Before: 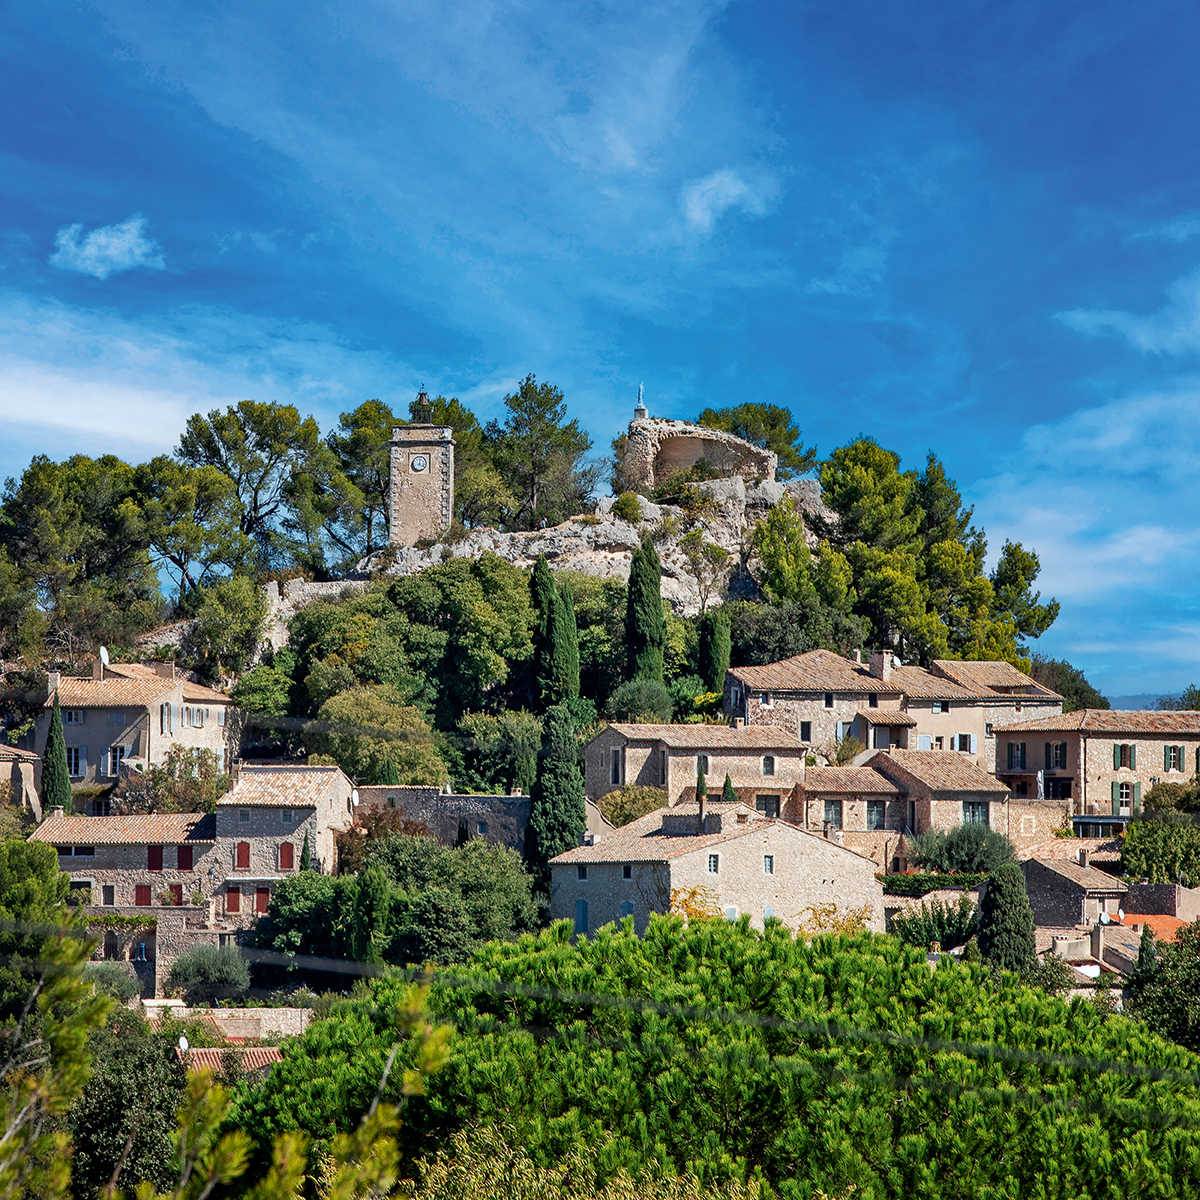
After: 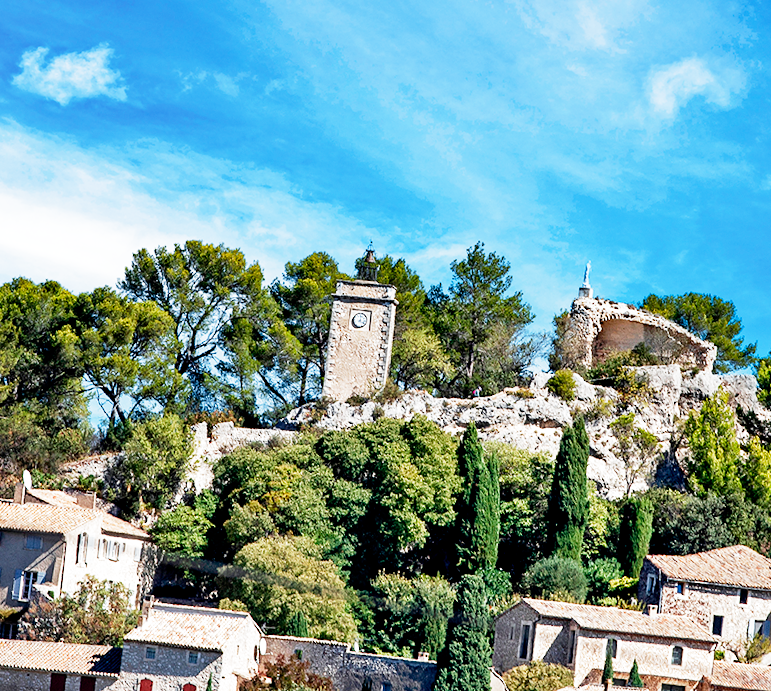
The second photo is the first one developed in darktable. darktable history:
filmic rgb: middle gray luminance 9.93%, black relative exposure -8.59 EV, white relative exposure 3.34 EV, target black luminance 0%, hardness 5.2, latitude 44.6%, contrast 1.306, highlights saturation mix 4.34%, shadows ↔ highlights balance 25.08%, add noise in highlights 0.001, preserve chrominance no, color science v3 (2019), use custom middle-gray values true, contrast in highlights soft
crop and rotate: angle -5.75°, left 2.037%, top 6.799%, right 27.564%, bottom 30.119%
